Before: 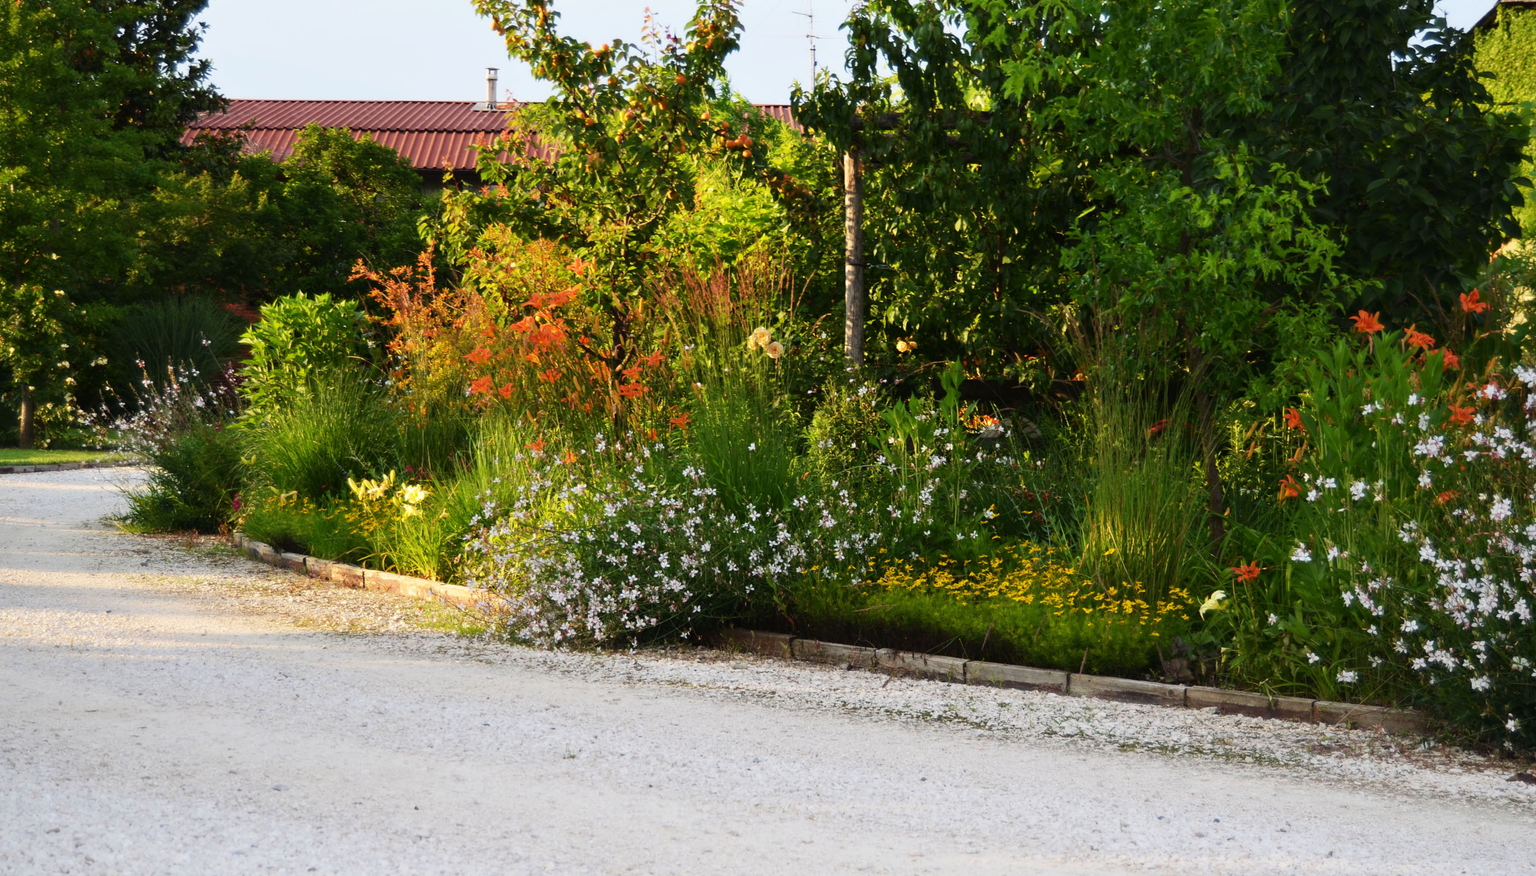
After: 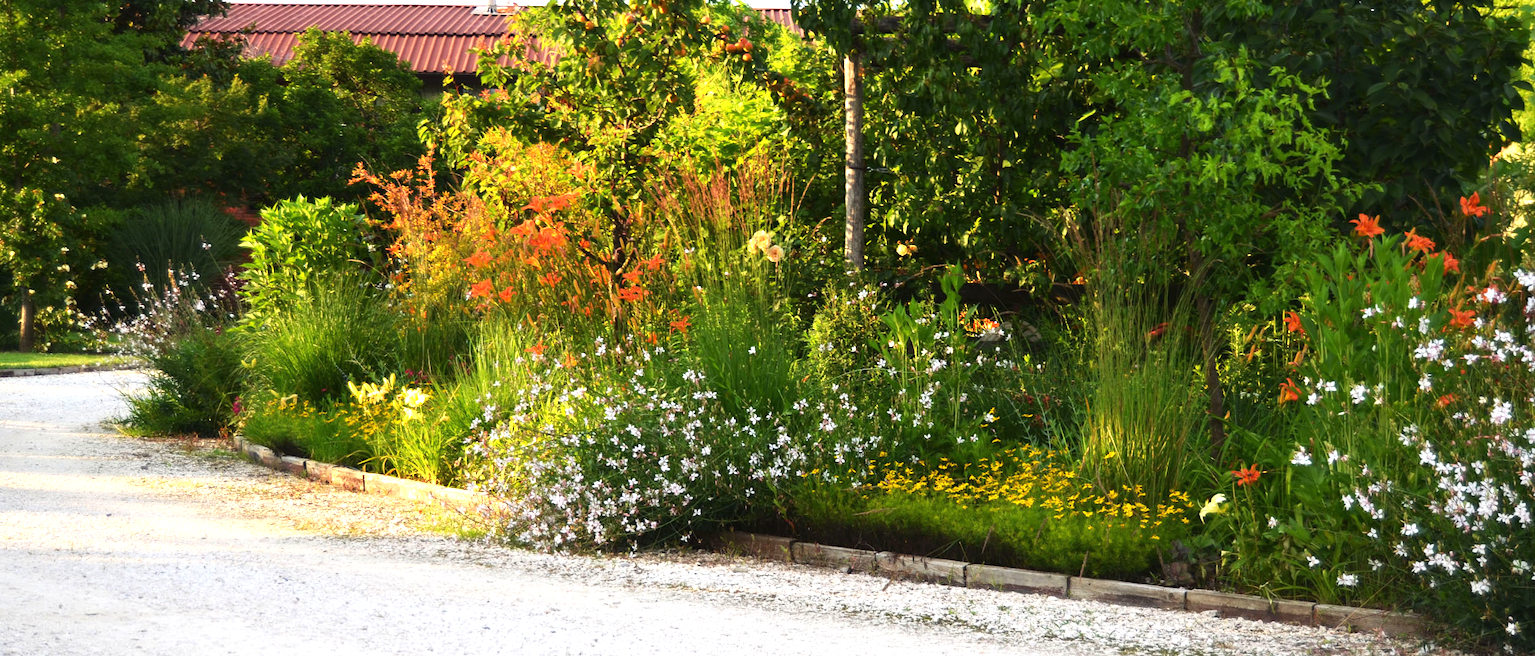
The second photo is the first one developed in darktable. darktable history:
exposure: black level correction 0, exposure 0.7 EV, compensate exposure bias true, compensate highlight preservation false
crop: top 11.038%, bottom 13.962%
